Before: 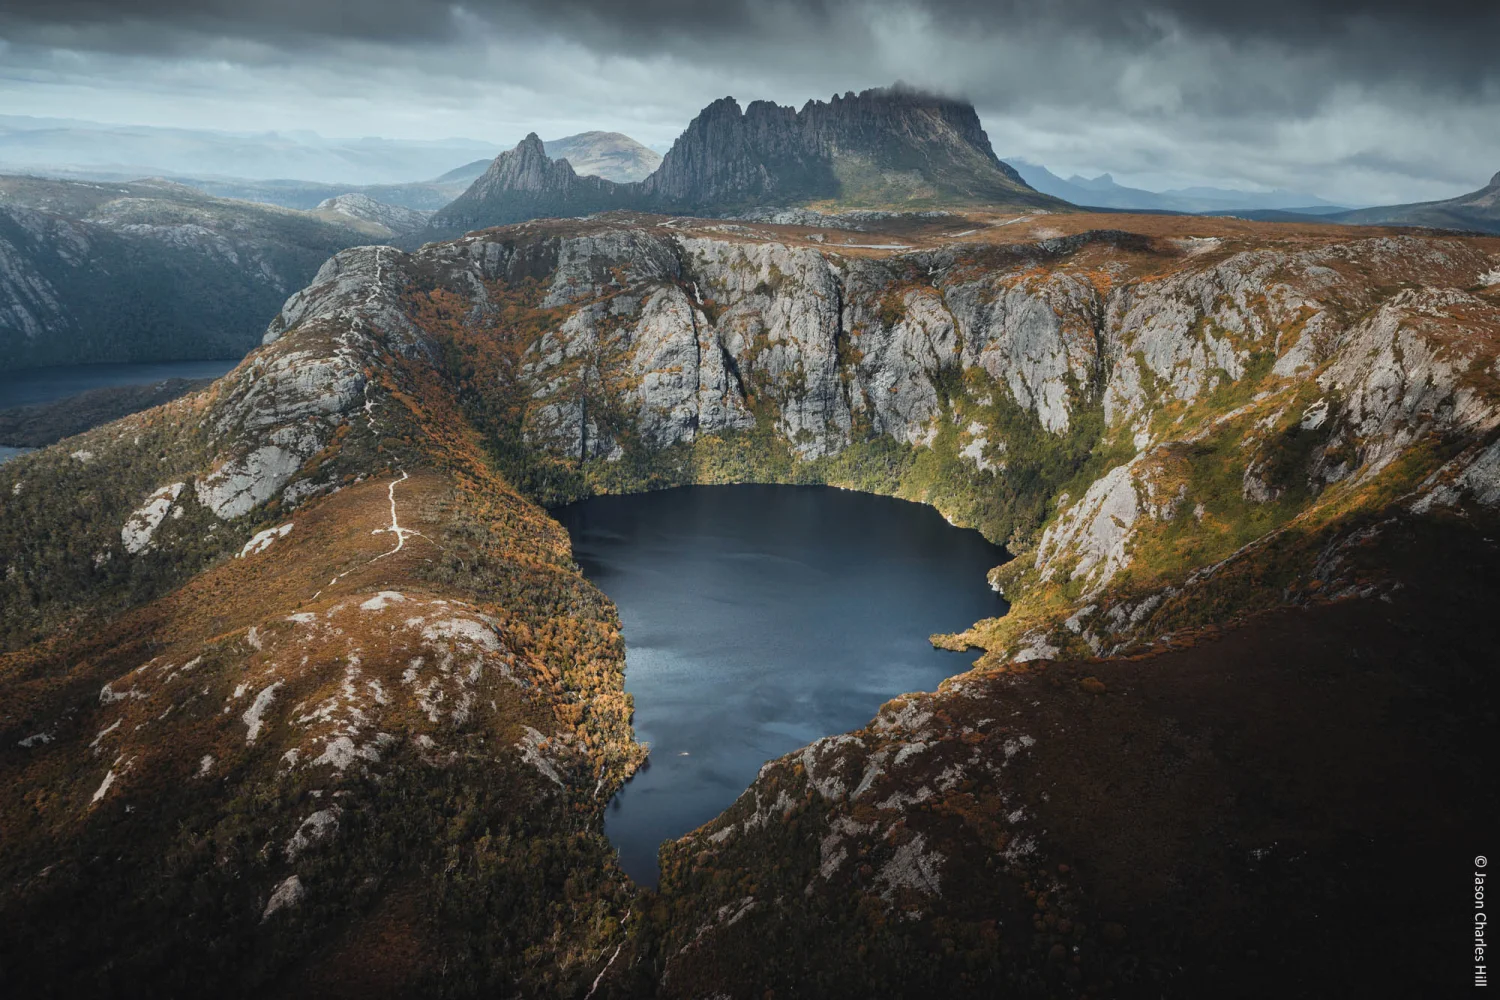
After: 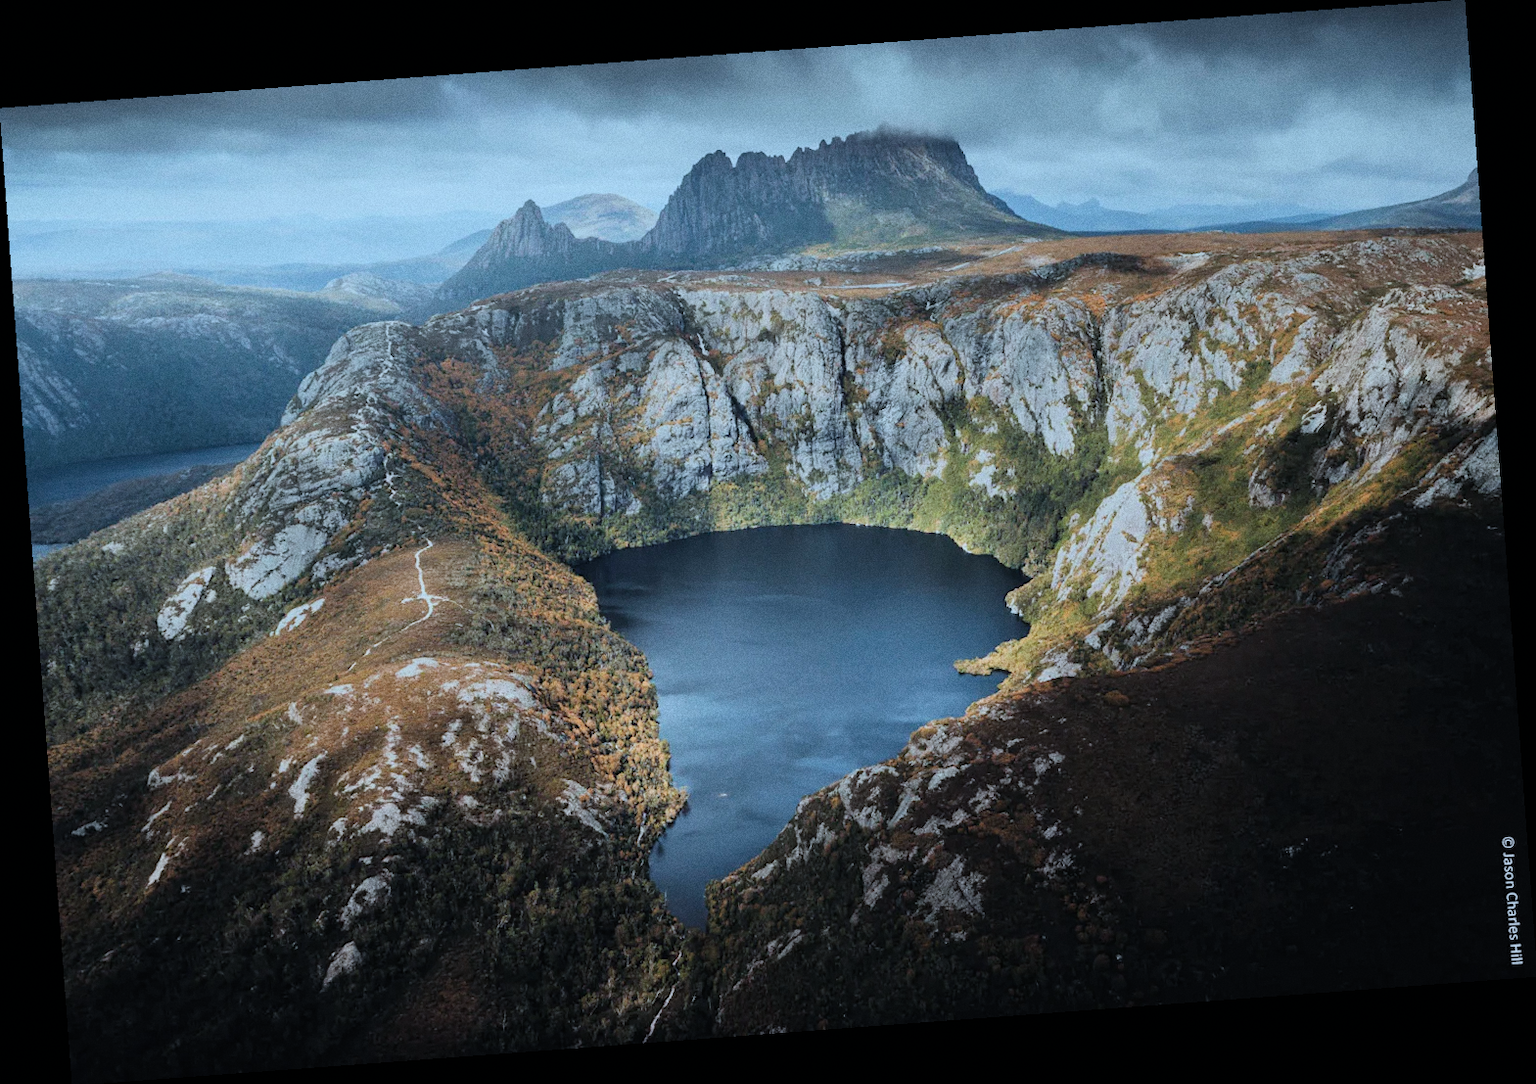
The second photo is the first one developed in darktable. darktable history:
filmic rgb: black relative exposure -7.65 EV, white relative exposure 4.56 EV, hardness 3.61, color science v6 (2022)
exposure: black level correction 0, exposure 0.5 EV, compensate highlight preservation false
rotate and perspective: rotation -4.25°, automatic cropping off
color zones: curves: ch0 [(0, 0.613) (0.01, 0.613) (0.245, 0.448) (0.498, 0.529) (0.642, 0.665) (0.879, 0.777) (0.99, 0.613)]; ch1 [(0, 0) (0.143, 0) (0.286, 0) (0.429, 0) (0.571, 0) (0.714, 0) (0.857, 0)], mix -93.41%
grain: strength 26%
color calibration: illuminant as shot in camera, x 0.383, y 0.38, temperature 3949.15 K, gamut compression 1.66
